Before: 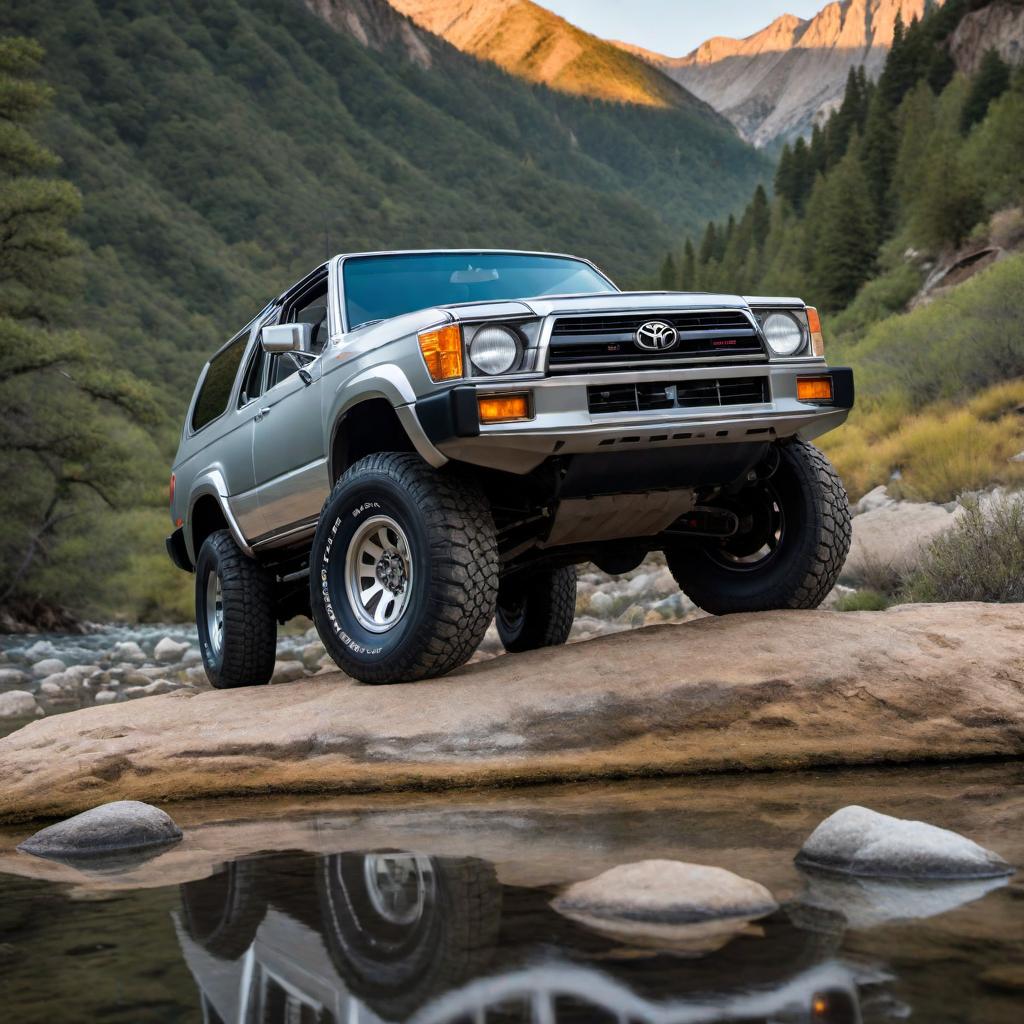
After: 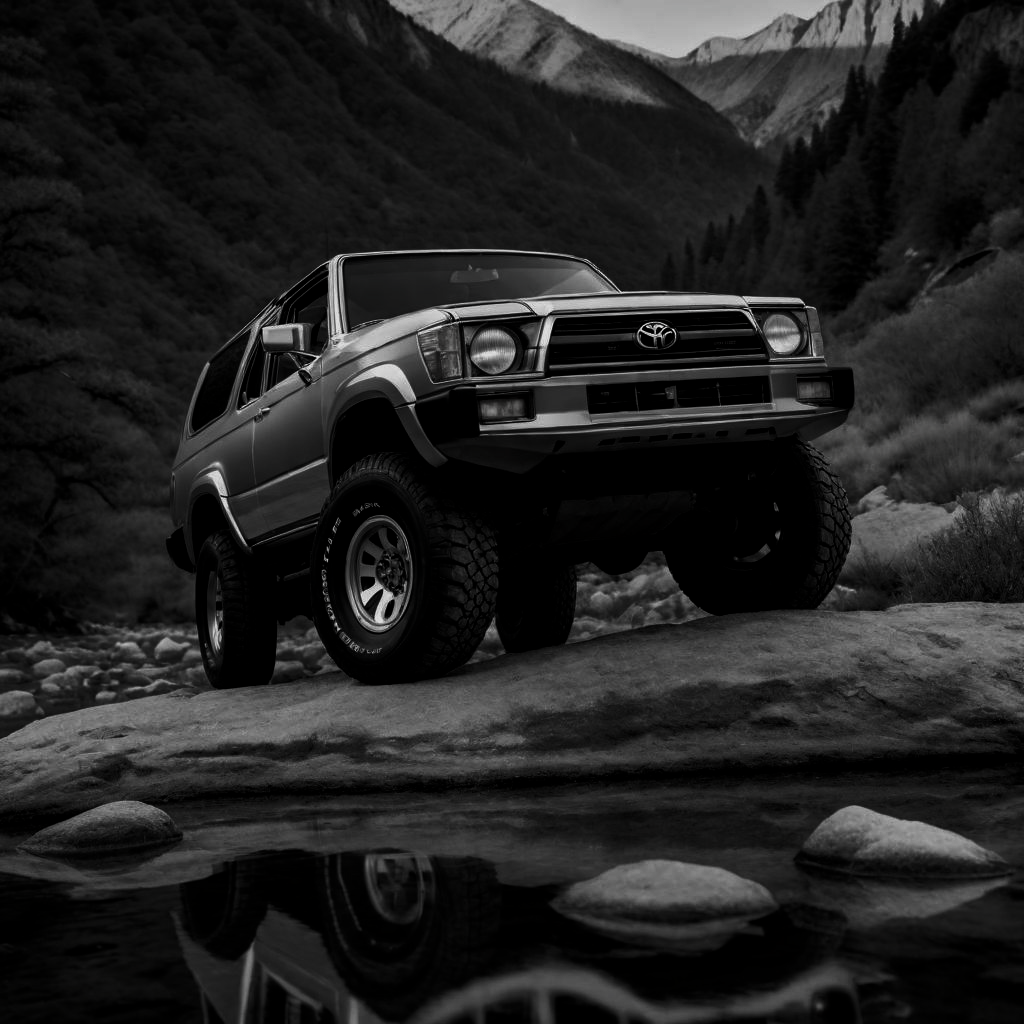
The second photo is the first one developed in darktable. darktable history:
exposure: black level correction 0.009, exposure -0.162 EV, compensate exposure bias true, compensate highlight preservation false
contrast brightness saturation: contrast -0.039, brightness -0.588, saturation -0.994
tone equalizer: on, module defaults
